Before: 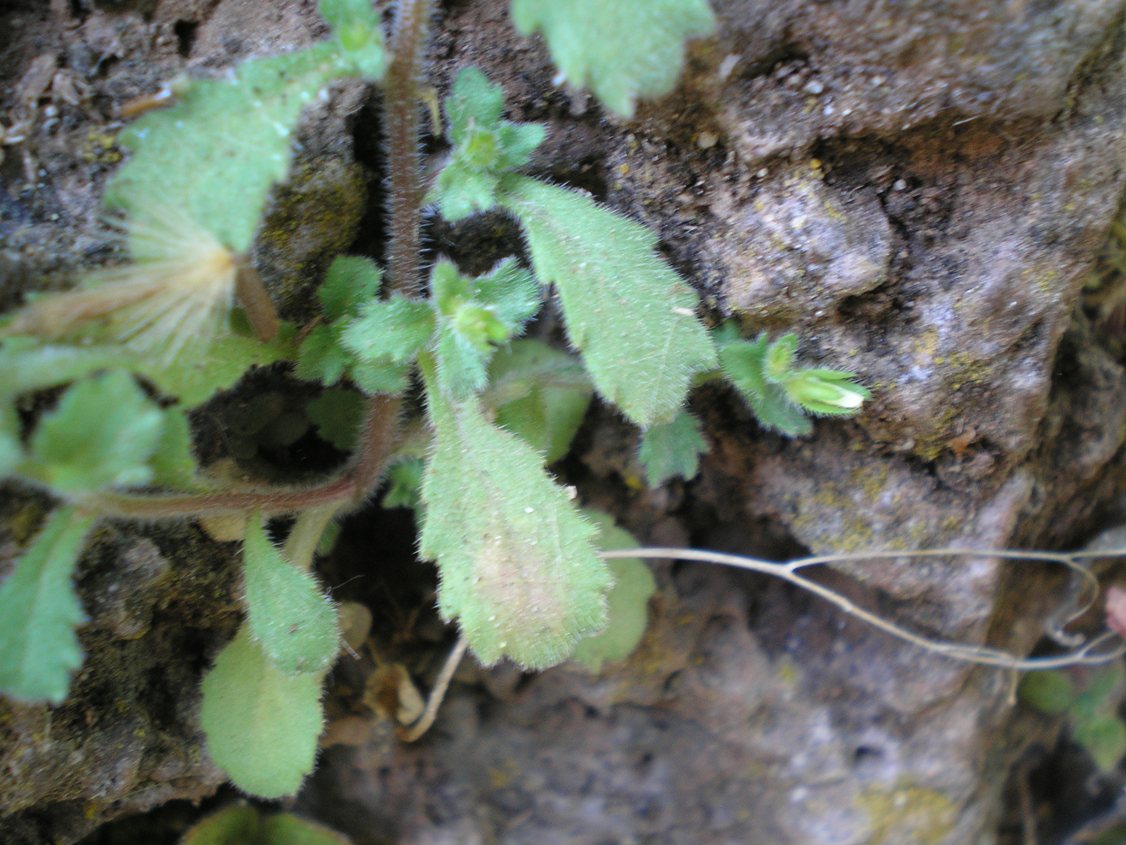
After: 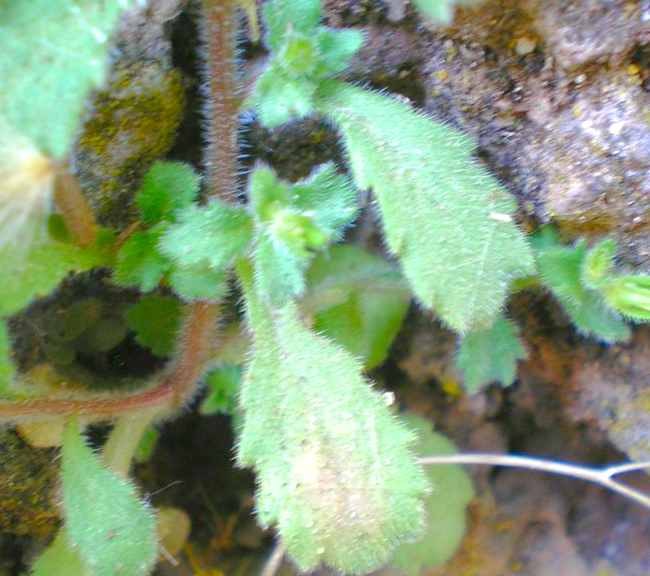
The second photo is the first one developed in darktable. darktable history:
color balance rgb: perceptual saturation grading › global saturation 25%, perceptual saturation grading › highlights -50%, perceptual saturation grading › shadows 30%, perceptual brilliance grading › global brilliance 12%, global vibrance 20%
crop: left 16.202%, top 11.208%, right 26.045%, bottom 20.557%
shadows and highlights: on, module defaults
levels: levels [0, 0.43, 0.984]
